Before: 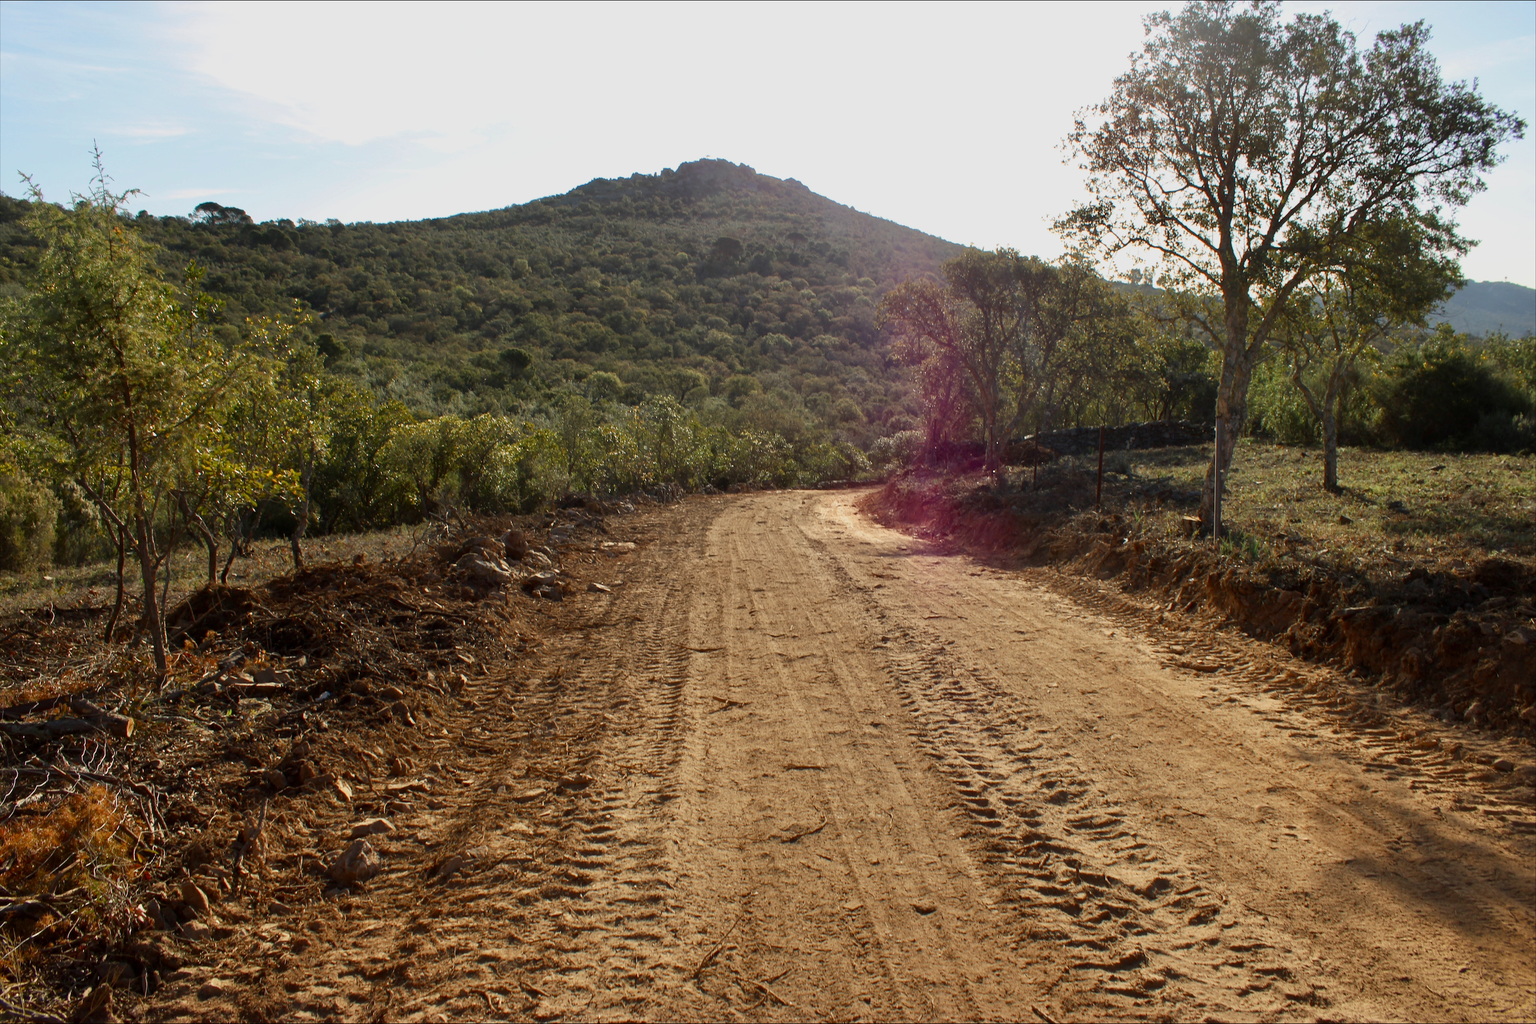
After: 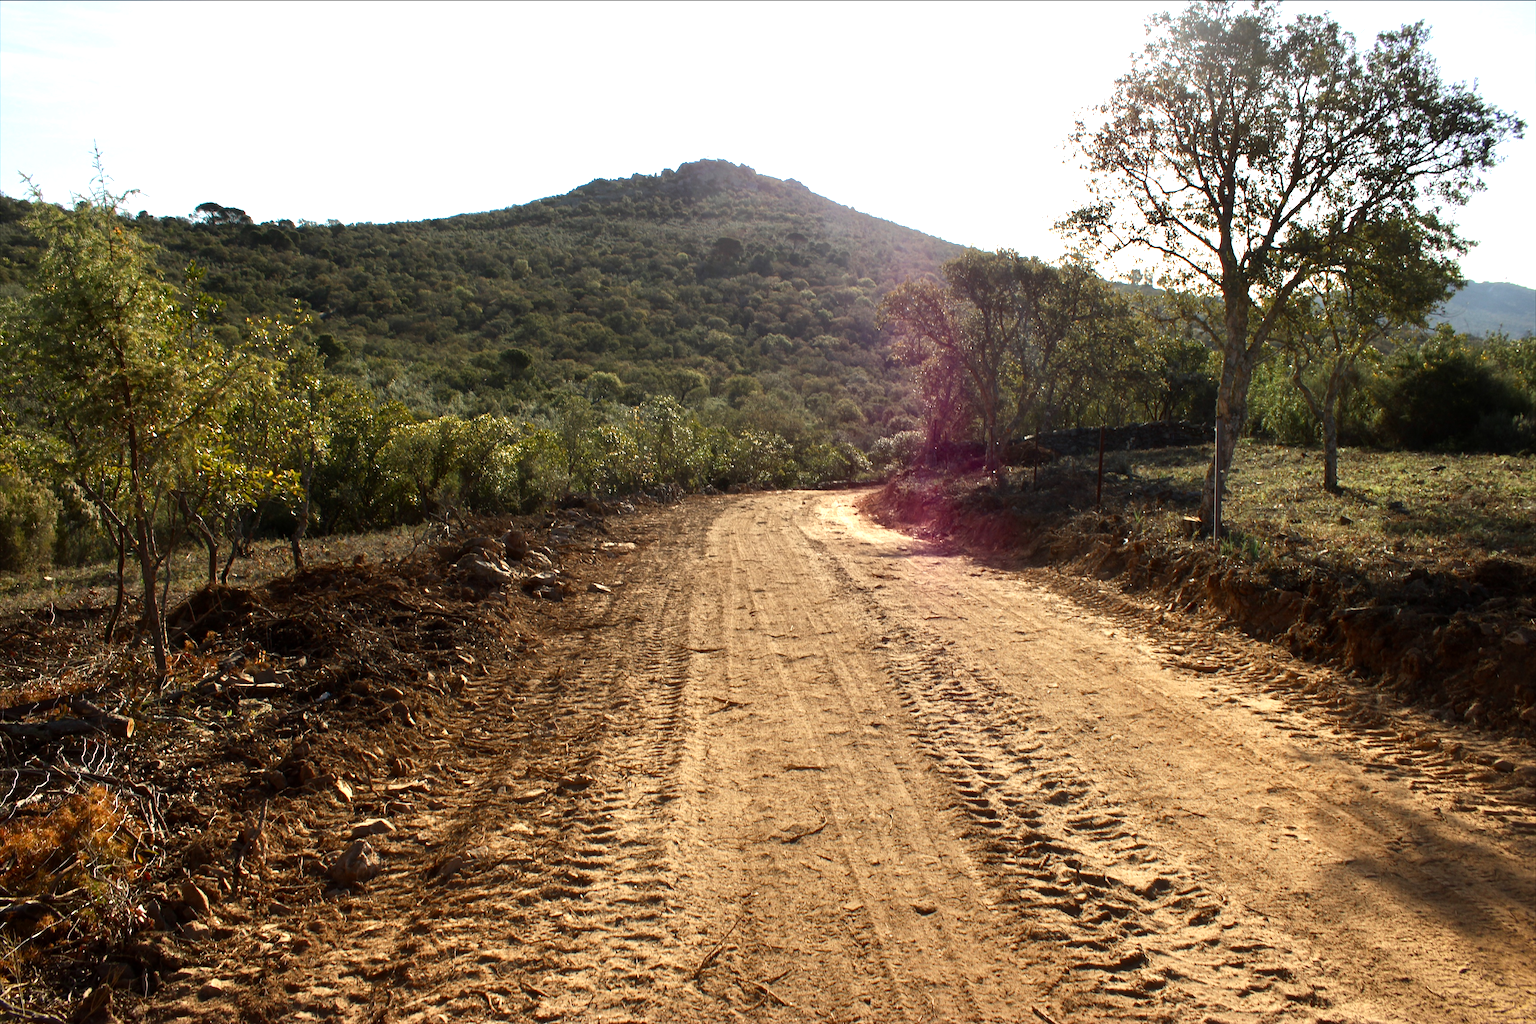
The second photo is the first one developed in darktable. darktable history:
exposure: exposure 0.22 EV, compensate highlight preservation false
tone equalizer: -8 EV -0.723 EV, -7 EV -0.706 EV, -6 EV -0.614 EV, -5 EV -0.364 EV, -3 EV 0.402 EV, -2 EV 0.6 EV, -1 EV 0.693 EV, +0 EV 0.757 EV, edges refinement/feathering 500, mask exposure compensation -1.57 EV, preserve details guided filter
